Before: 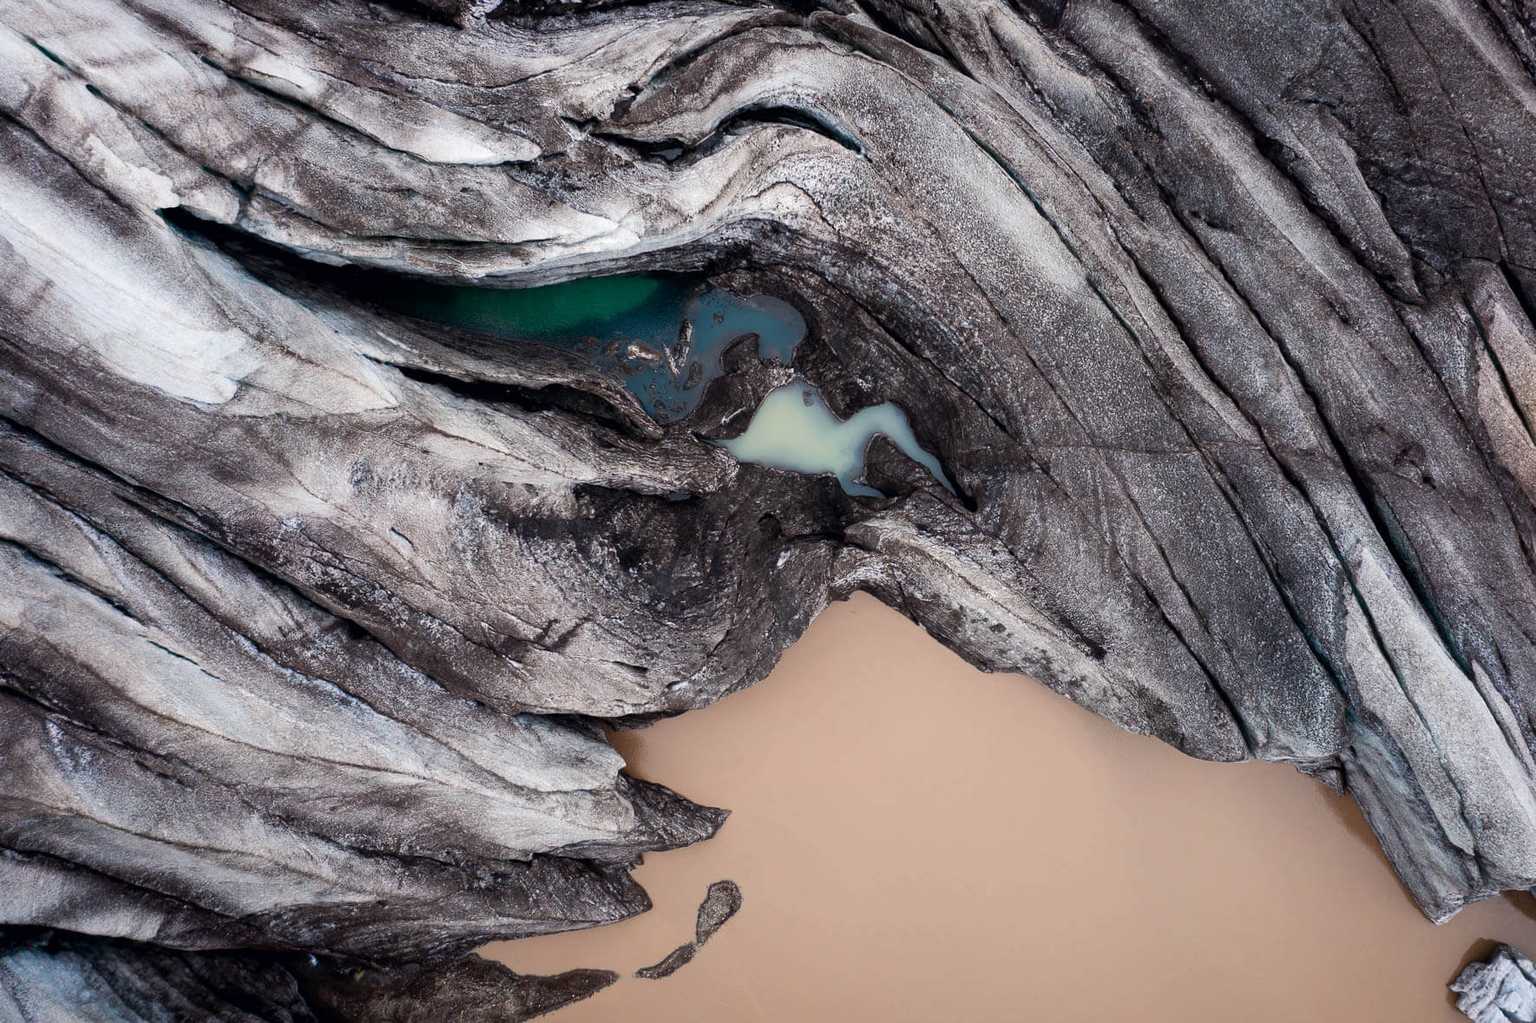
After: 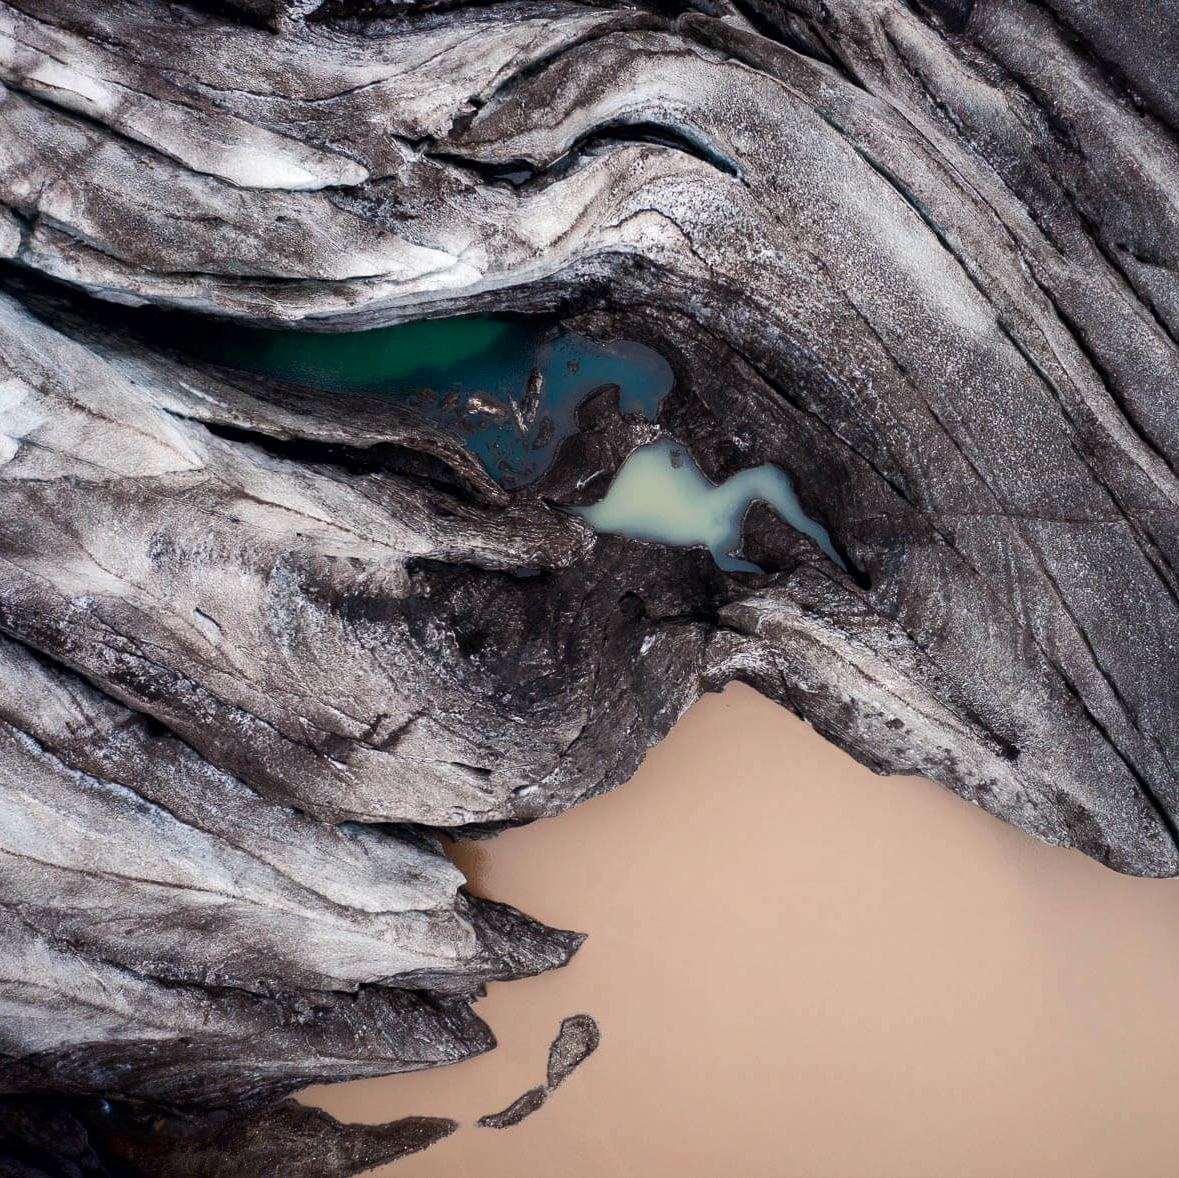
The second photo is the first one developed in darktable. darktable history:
crop and rotate: left 14.436%, right 18.898%
white balance: emerald 1
shadows and highlights: shadows -70, highlights 35, soften with gaussian
color balance rgb: perceptual saturation grading › global saturation 3.7%, global vibrance 5.56%, contrast 3.24%
